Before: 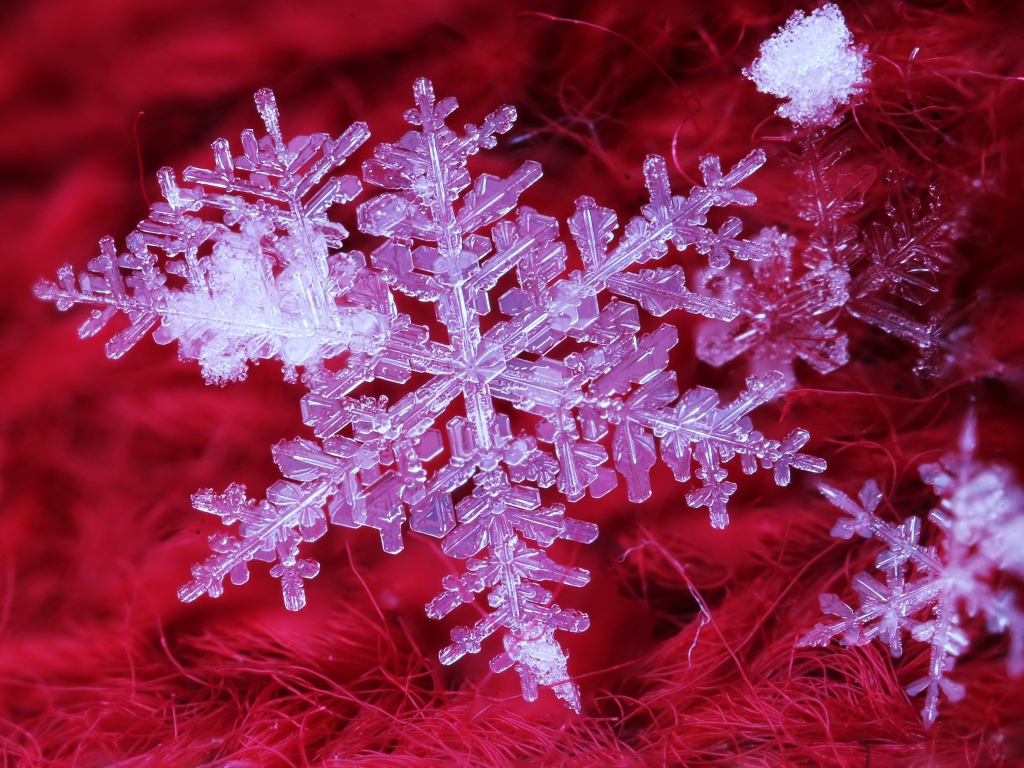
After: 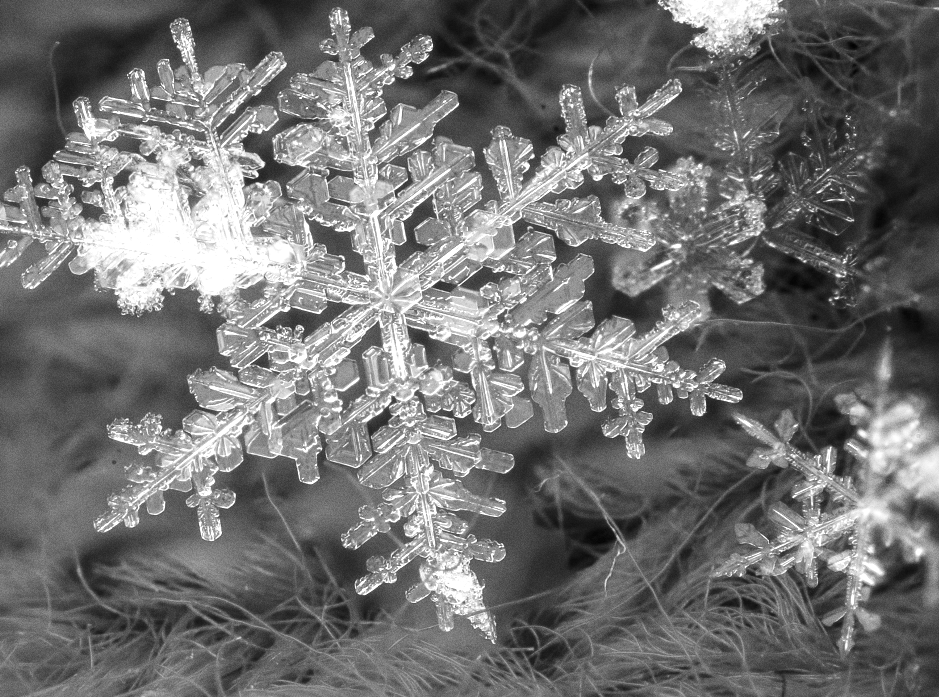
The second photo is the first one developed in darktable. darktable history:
exposure: black level correction 0, exposure 0.7 EV, compensate exposure bias true, compensate highlight preservation false
monochrome: on, module defaults
crop and rotate: left 8.262%, top 9.226%
local contrast: on, module defaults
grain: strength 26%
